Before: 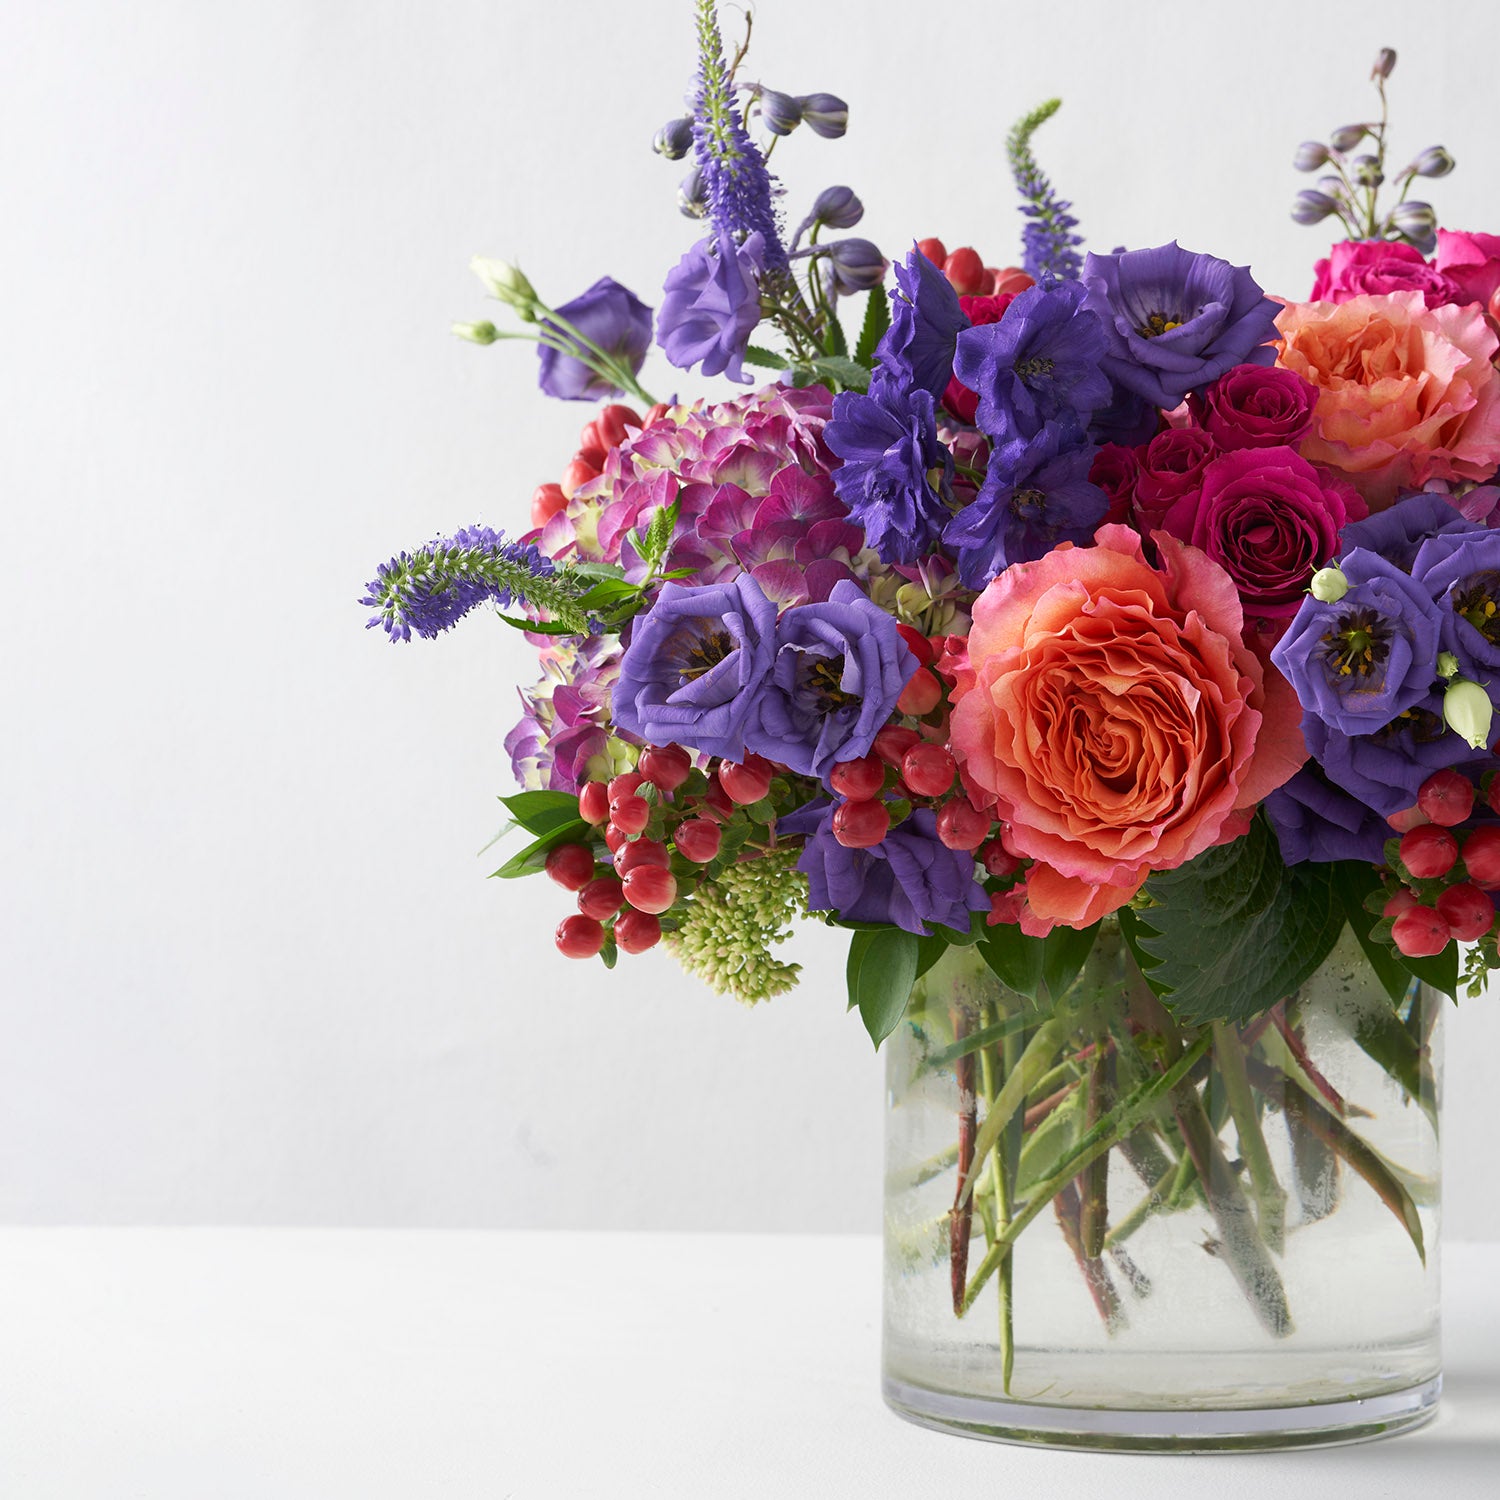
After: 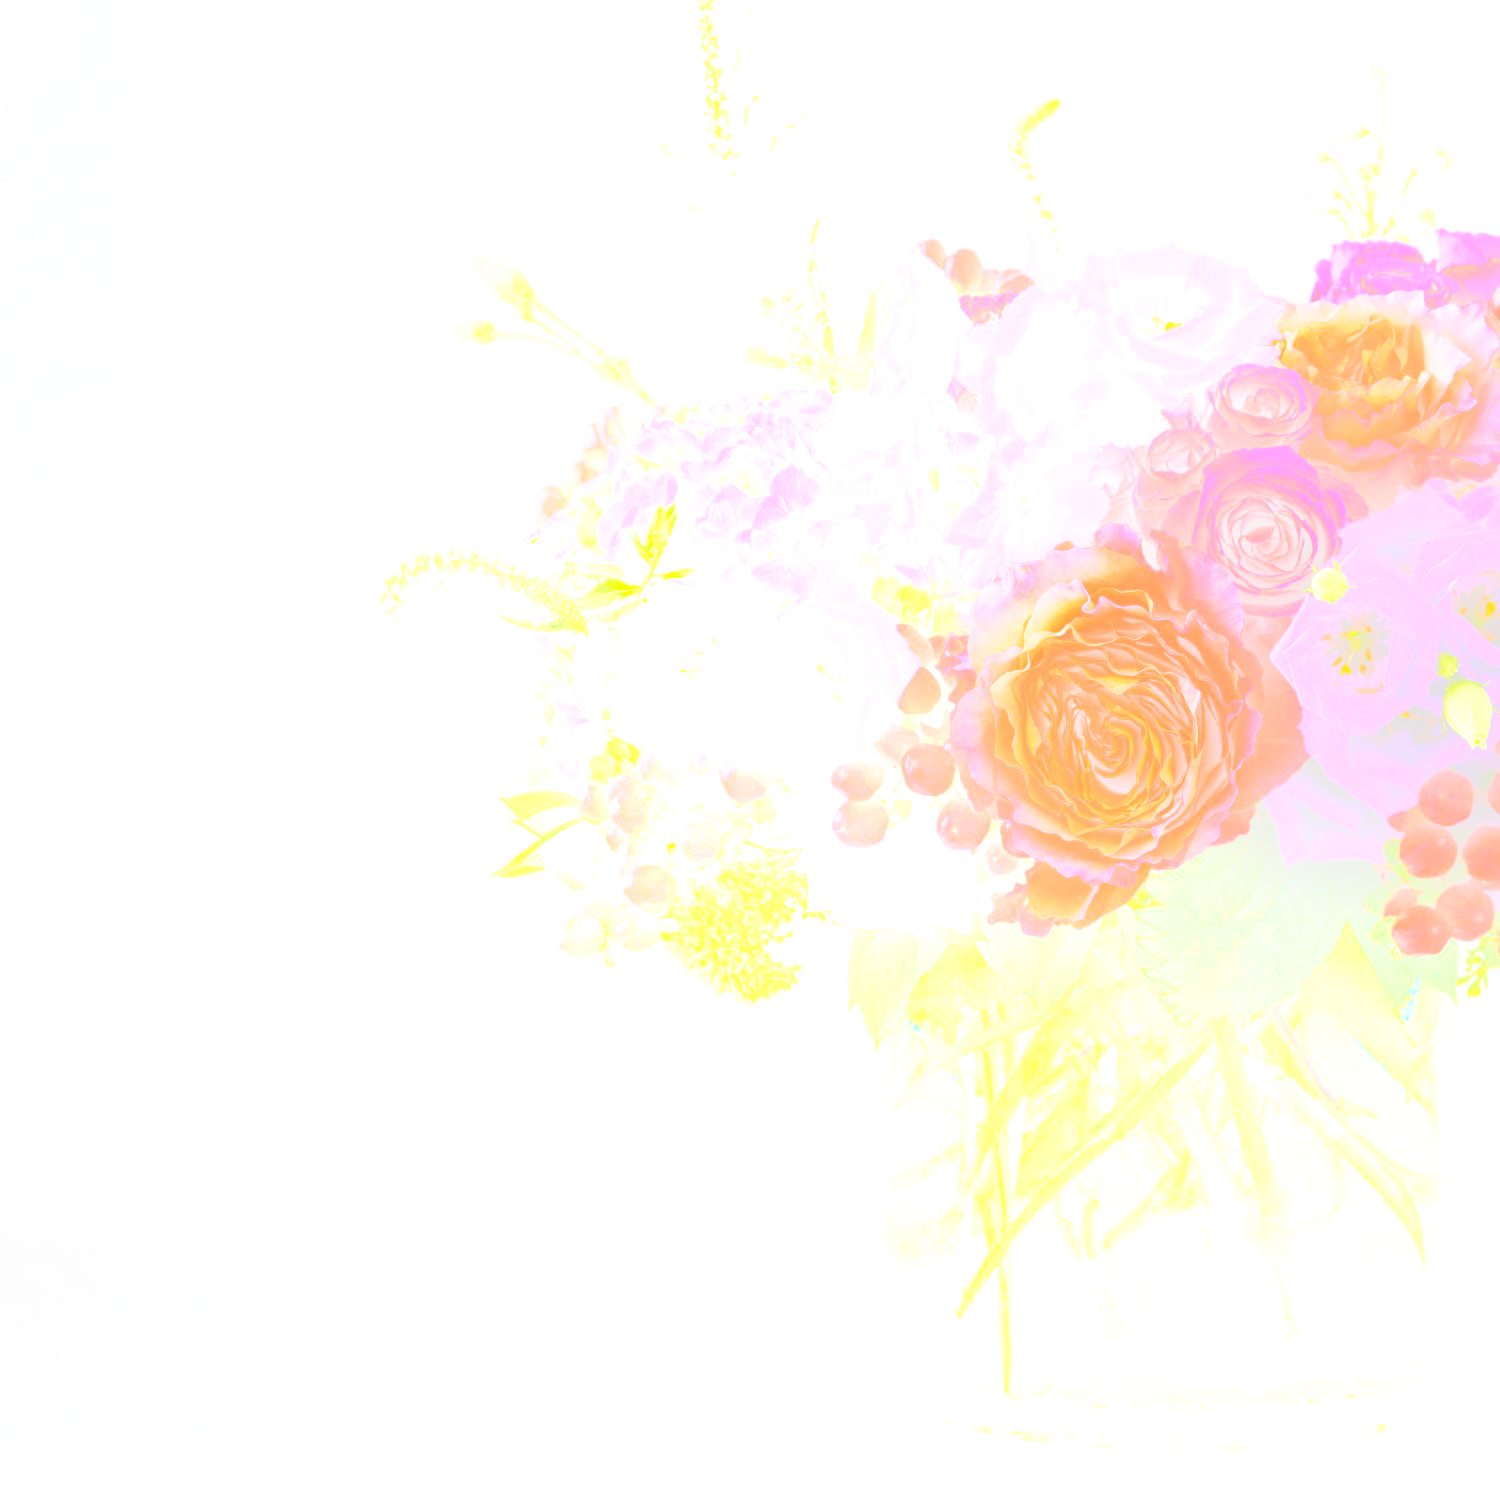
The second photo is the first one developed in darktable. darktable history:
bloom: size 85%, threshold 5%, strength 85%
color balance: contrast 6.48%, output saturation 113.3%
base curve: curves: ch0 [(0, 0) (0.032, 0.025) (0.121, 0.166) (0.206, 0.329) (0.605, 0.79) (1, 1)], preserve colors none
